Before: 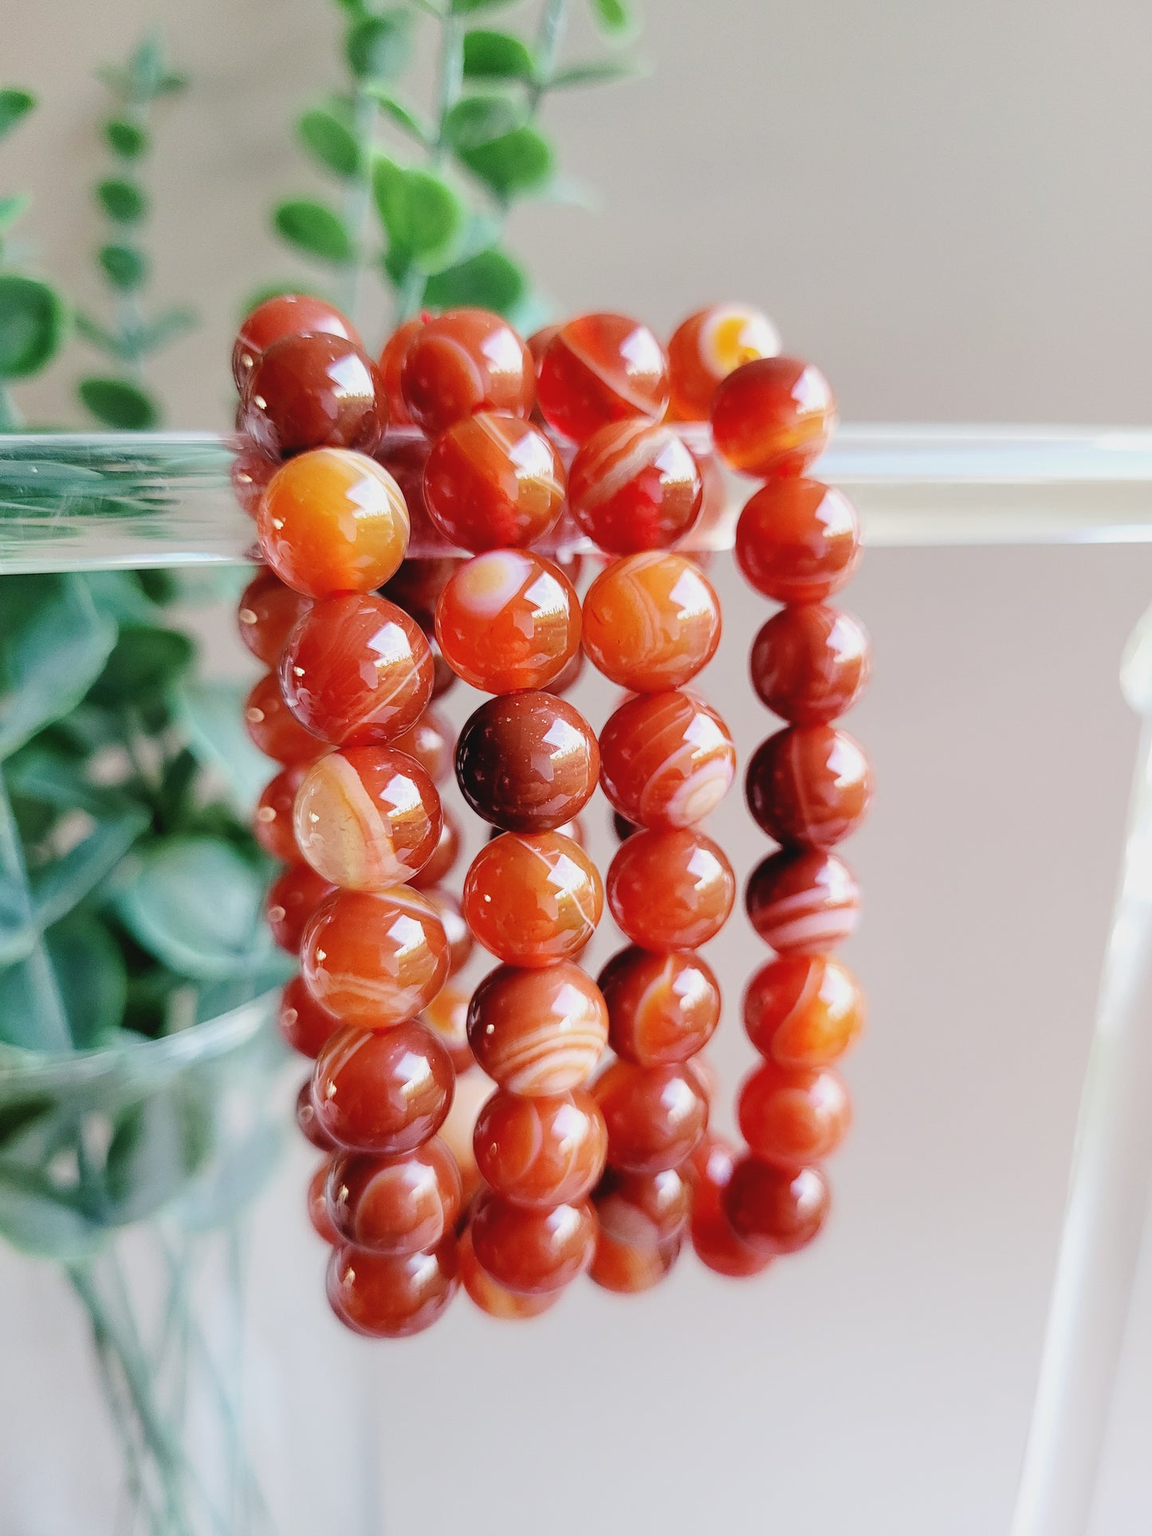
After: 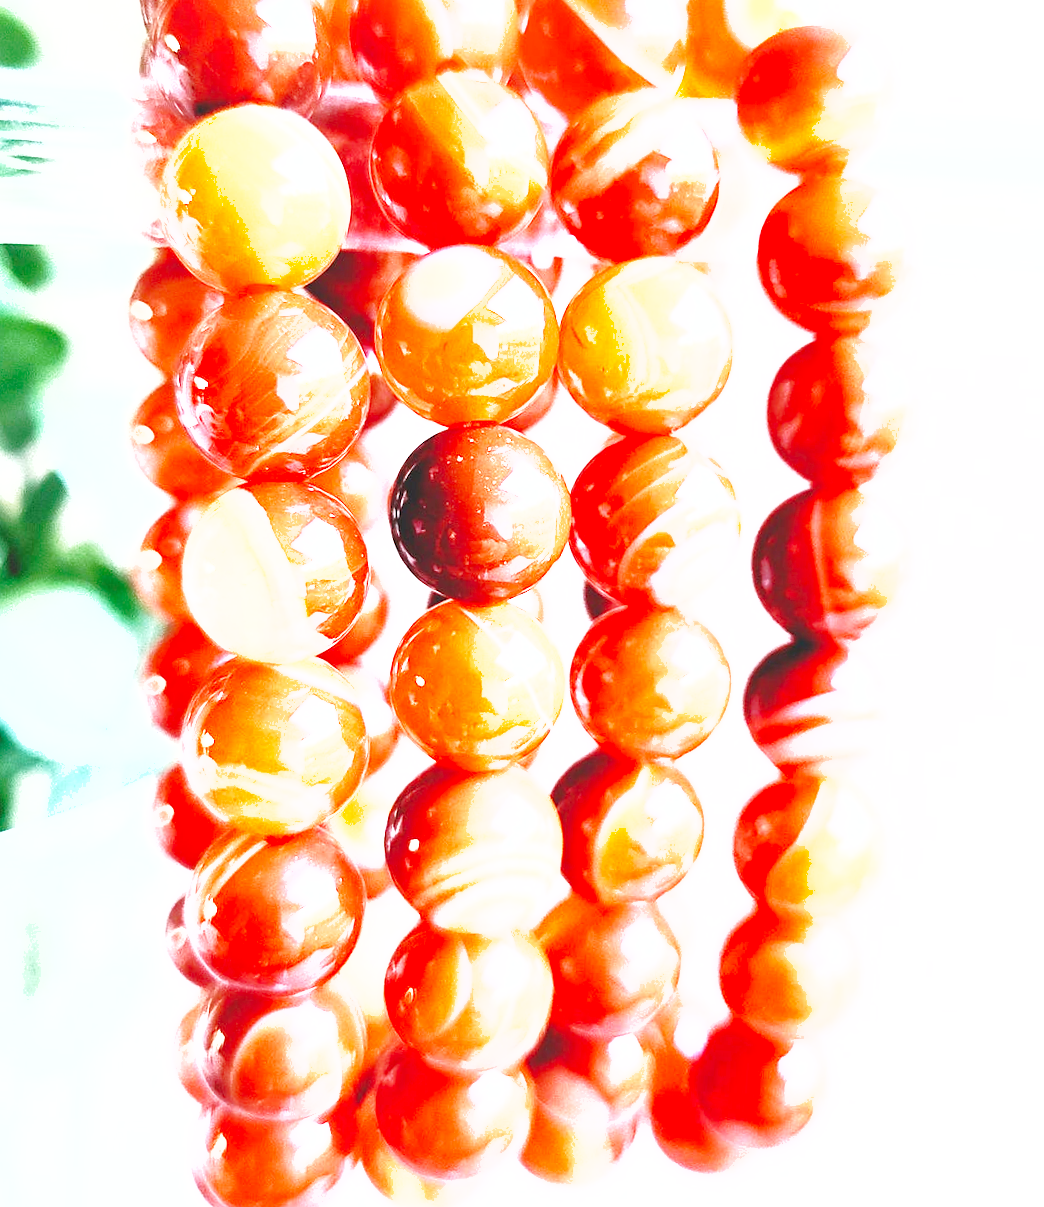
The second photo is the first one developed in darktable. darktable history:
crop and rotate: angle -3.37°, left 9.79%, top 20.73%, right 12.42%, bottom 11.82%
white balance: red 0.974, blue 1.044
shadows and highlights: on, module defaults
base curve: curves: ch0 [(0, 0) (0.032, 0.025) (0.121, 0.166) (0.206, 0.329) (0.605, 0.79) (1, 1)], preserve colors none
exposure: exposure 2.25 EV, compensate highlight preservation false
